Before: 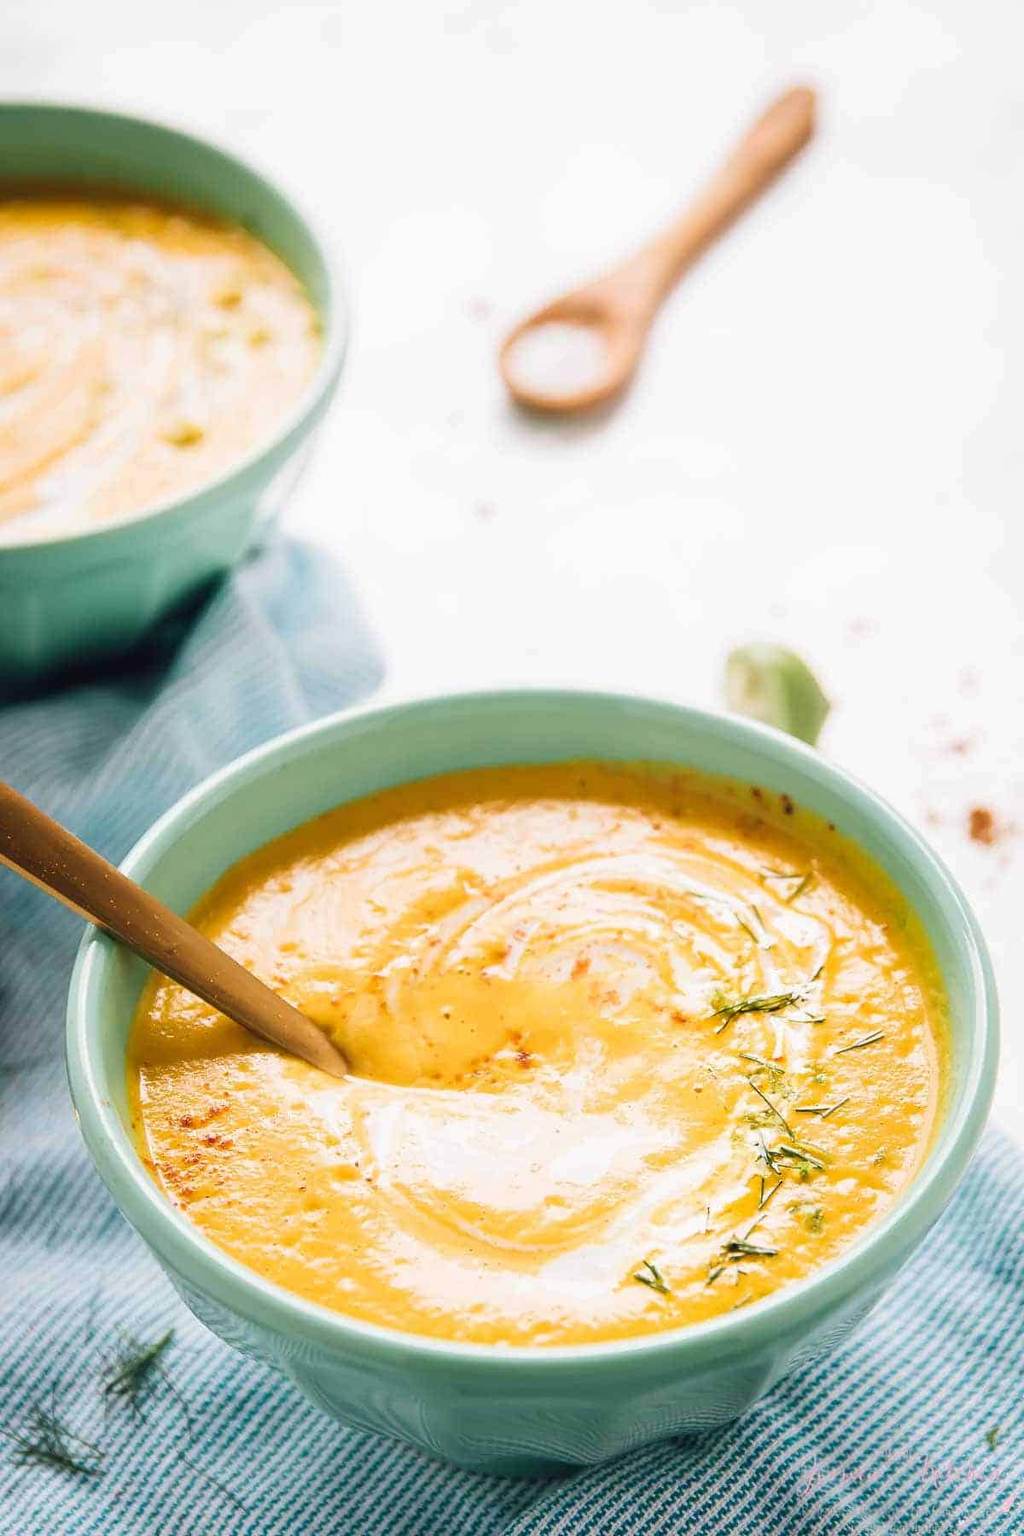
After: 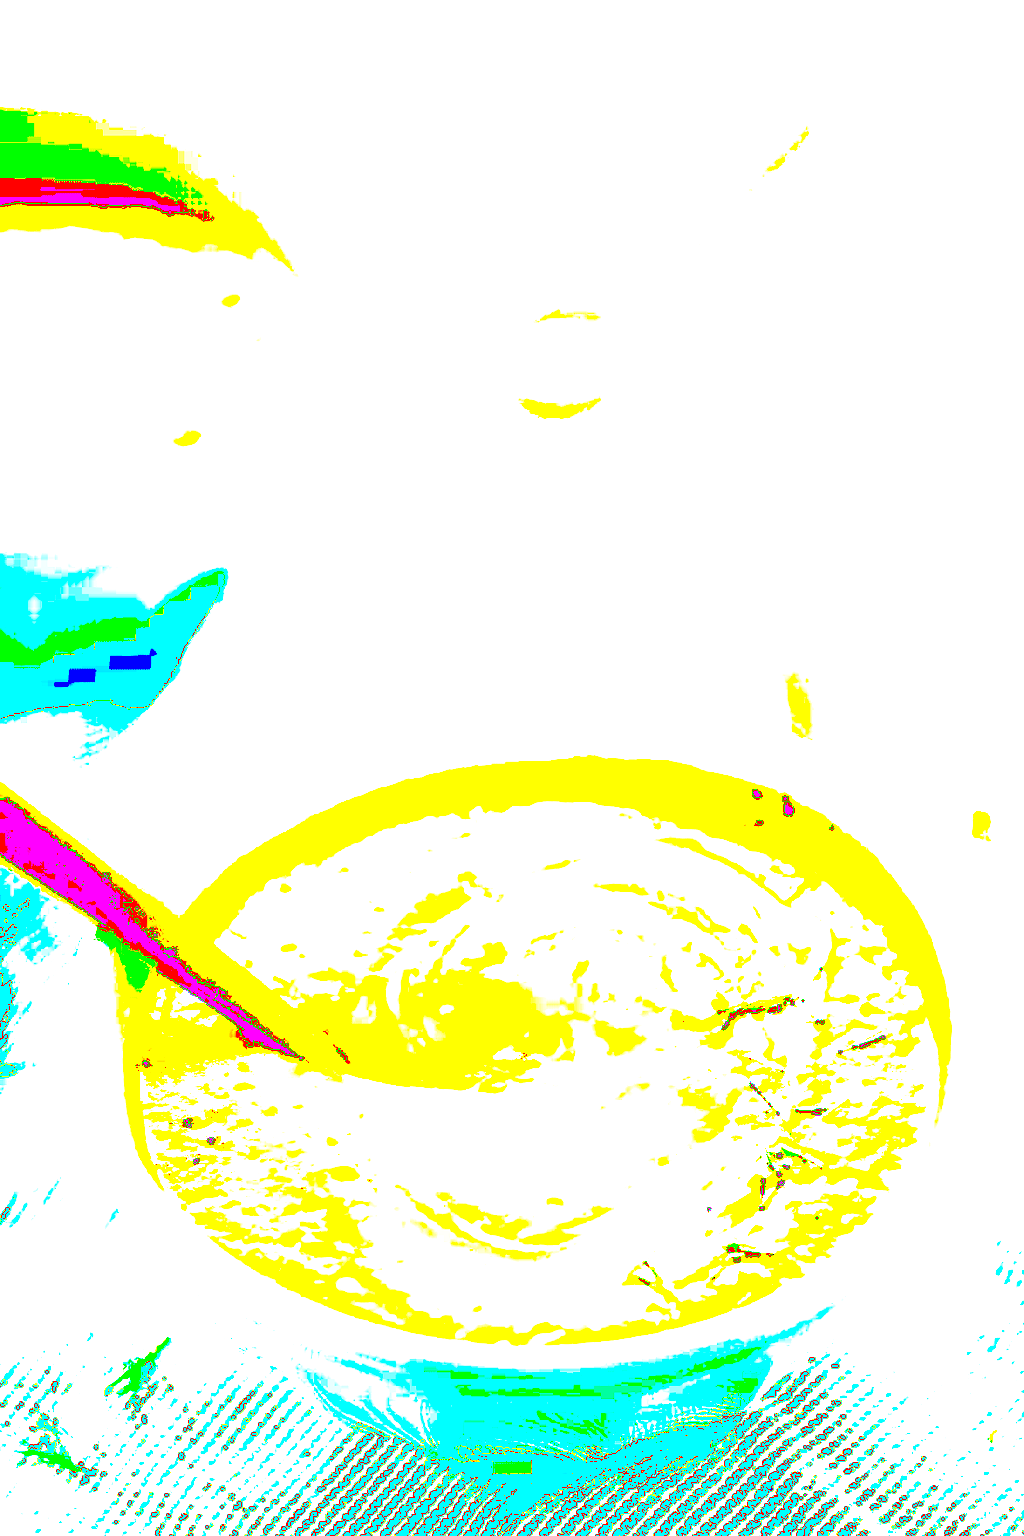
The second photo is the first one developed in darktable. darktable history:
exposure: black level correction 0.098, exposure 3.07 EV, compensate exposure bias true, compensate highlight preservation false
tone curve: curves: ch0 [(0, 0.032) (0.094, 0.08) (0.265, 0.208) (0.41, 0.417) (0.485, 0.524) (0.638, 0.673) (0.845, 0.828) (0.994, 0.964)]; ch1 [(0, 0) (0.161, 0.092) (0.37, 0.302) (0.437, 0.456) (0.469, 0.482) (0.498, 0.504) (0.576, 0.583) (0.644, 0.638) (0.725, 0.765) (1, 1)]; ch2 [(0, 0) (0.352, 0.403) (0.45, 0.469) (0.502, 0.504) (0.54, 0.521) (0.589, 0.576) (1, 1)], color space Lab, linked channels, preserve colors none
local contrast: on, module defaults
color correction: highlights b* 0.05
